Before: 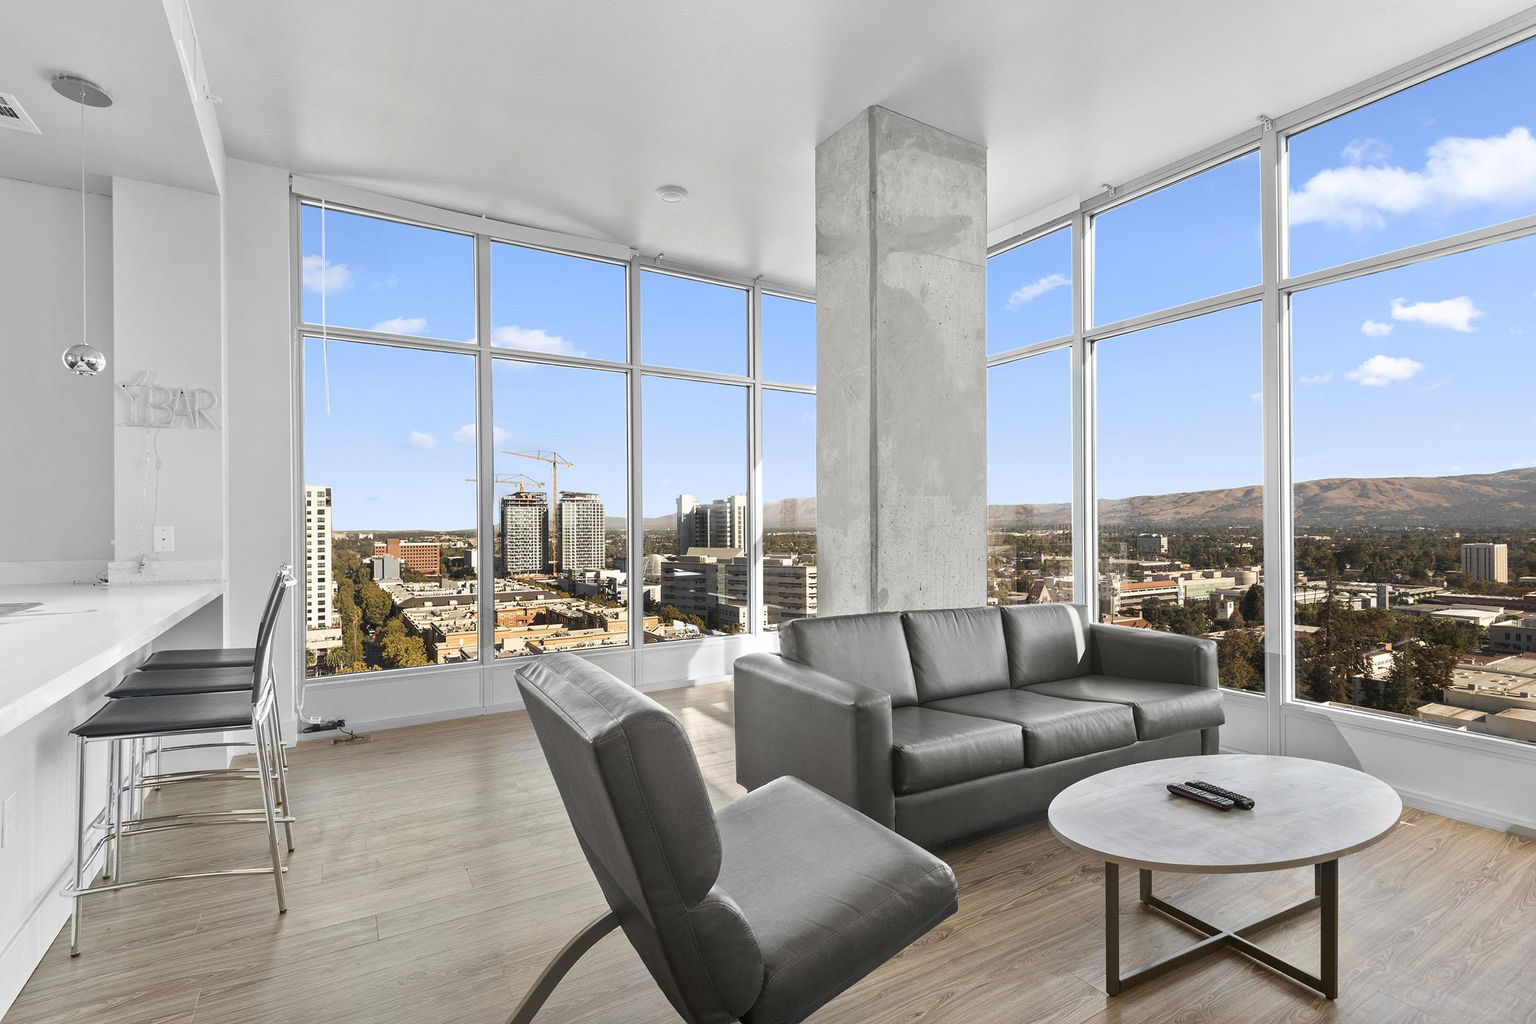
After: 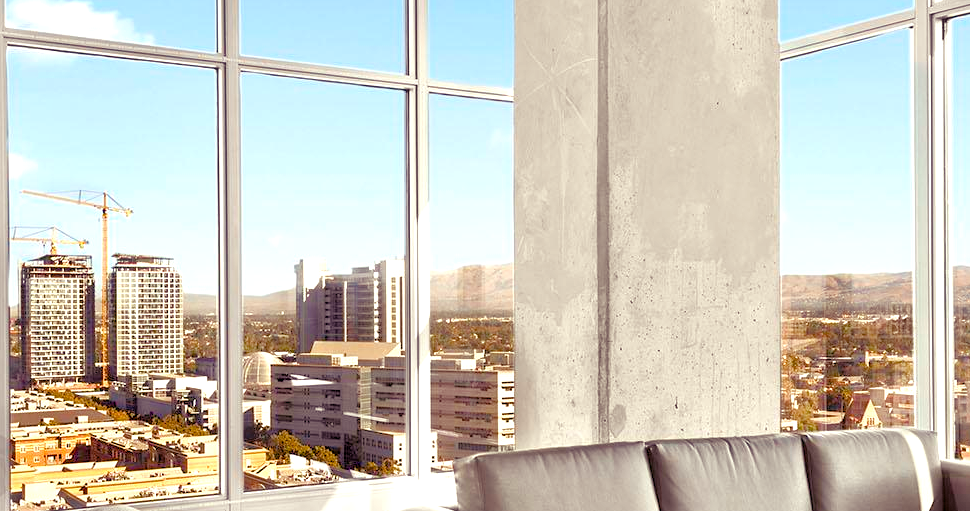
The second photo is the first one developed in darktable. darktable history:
color balance rgb: shadows lift › luminance -21.66%, shadows lift › chroma 8.98%, shadows lift › hue 283.37°, power › chroma 1.55%, power › hue 25.59°, highlights gain › luminance 6.08%, highlights gain › chroma 2.55%, highlights gain › hue 90°, global offset › luminance -0.87%, perceptual saturation grading › global saturation 27.49%, perceptual saturation grading › highlights -28.39%, perceptual saturation grading › mid-tones 15.22%, perceptual saturation grading › shadows 33.98%, perceptual brilliance grading › highlights 10%, perceptual brilliance grading › mid-tones 5%
tone equalizer: -7 EV 0.15 EV, -6 EV 0.6 EV, -5 EV 1.15 EV, -4 EV 1.33 EV, -3 EV 1.15 EV, -2 EV 0.6 EV, -1 EV 0.15 EV, mask exposure compensation -0.5 EV
contrast brightness saturation: saturation -0.05
crop: left 31.751%, top 32.172%, right 27.8%, bottom 35.83%
